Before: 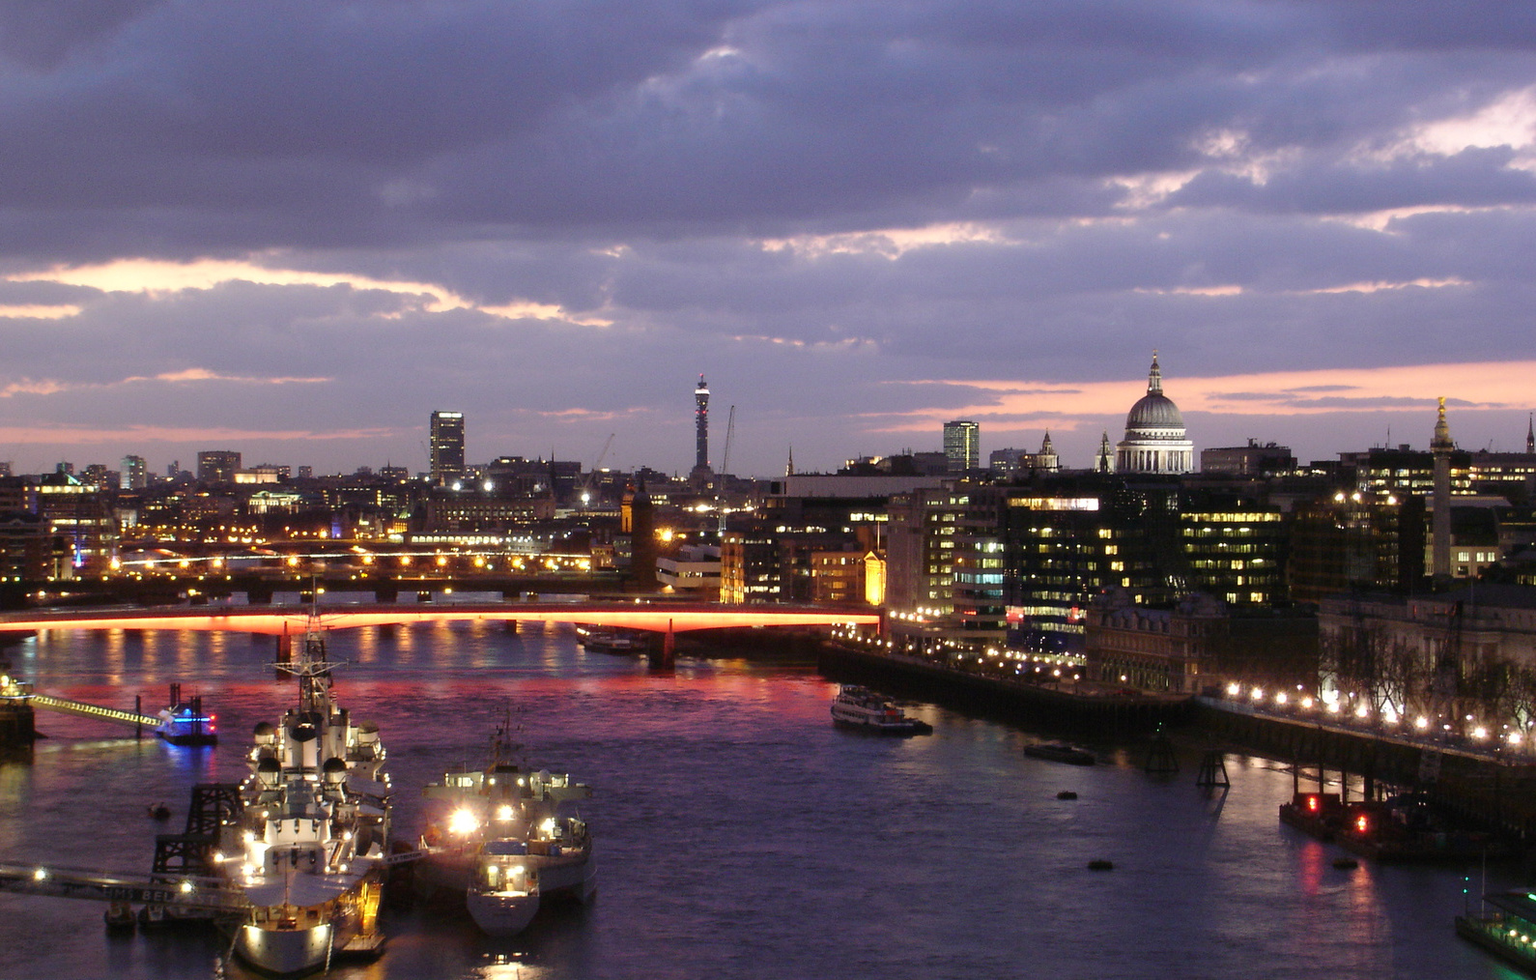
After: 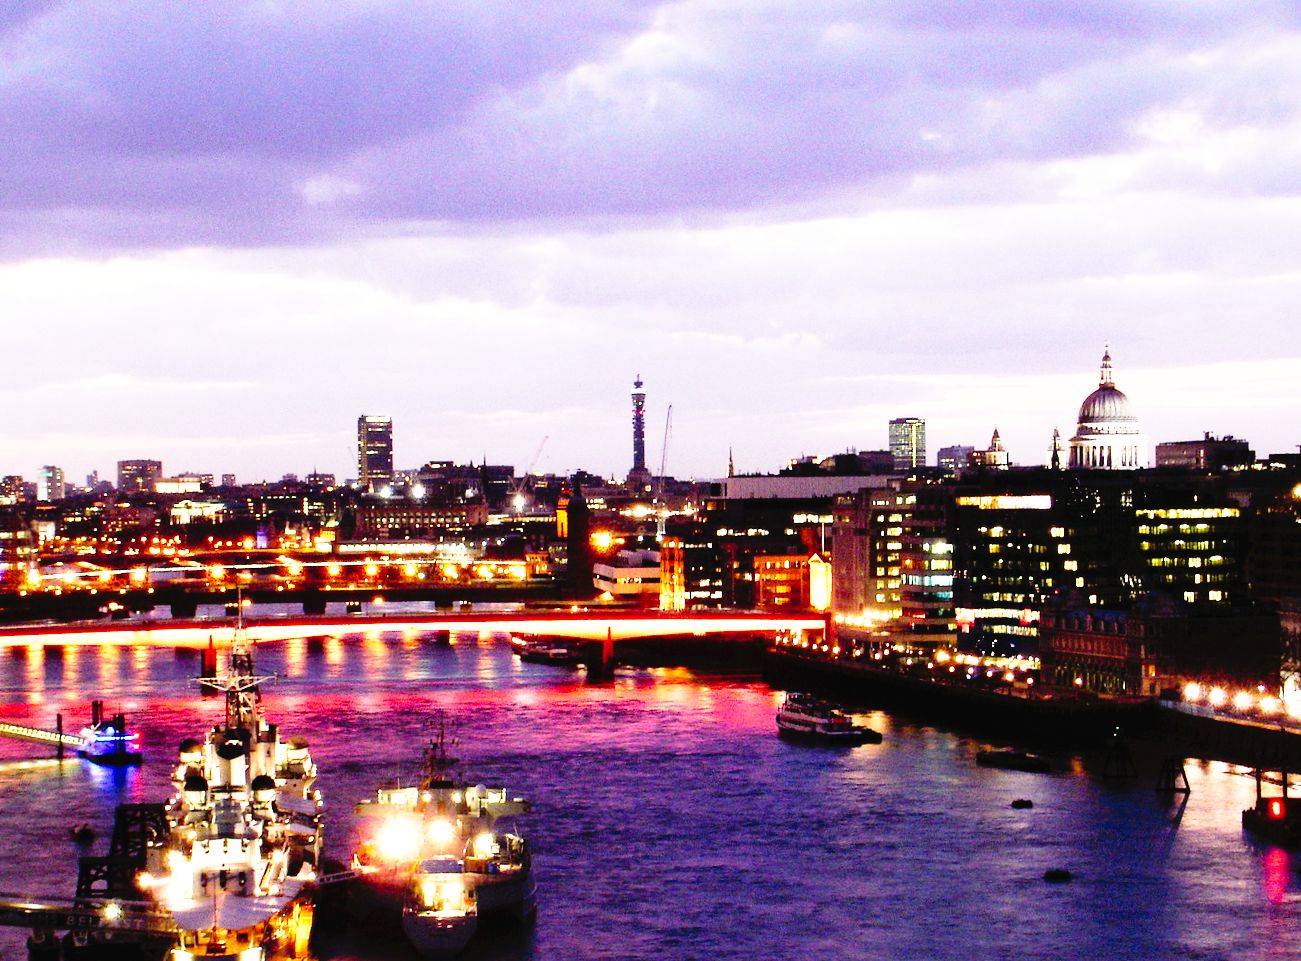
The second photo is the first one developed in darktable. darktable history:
crop and rotate: angle 0.813°, left 4.513%, top 0.48%, right 11.81%, bottom 2.571%
tone curve: curves: ch0 [(0, 0) (0.003, 0.03) (0.011, 0.022) (0.025, 0.018) (0.044, 0.031) (0.069, 0.035) (0.1, 0.04) (0.136, 0.046) (0.177, 0.063) (0.224, 0.087) (0.277, 0.15) (0.335, 0.252) (0.399, 0.354) (0.468, 0.475) (0.543, 0.602) (0.623, 0.73) (0.709, 0.856) (0.801, 0.945) (0.898, 0.987) (1, 1)], preserve colors none
shadows and highlights: shadows 25.47, highlights -26.16
base curve: curves: ch0 [(0, 0) (0.012, 0.01) (0.073, 0.168) (0.31, 0.711) (0.645, 0.957) (1, 1)], preserve colors none
